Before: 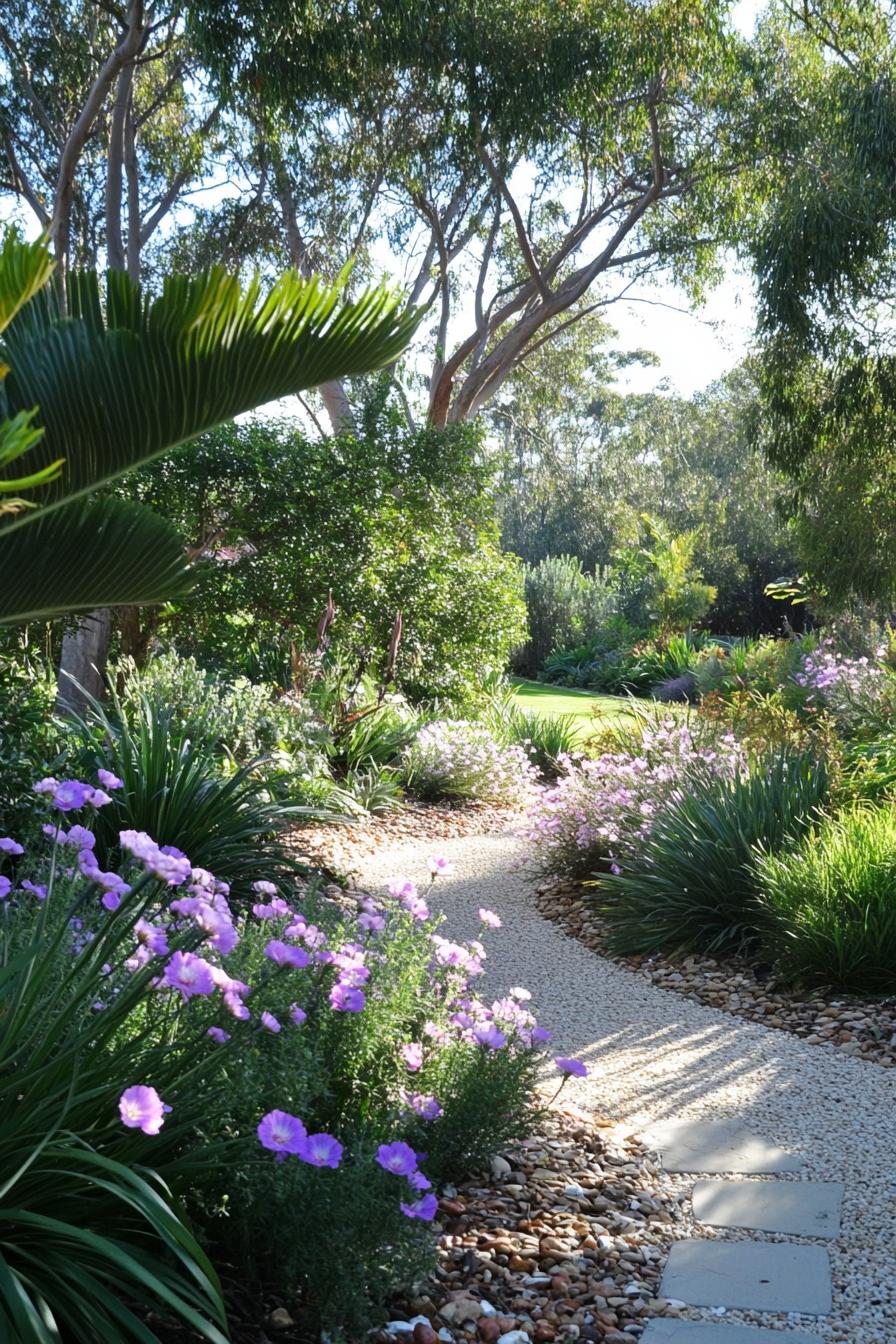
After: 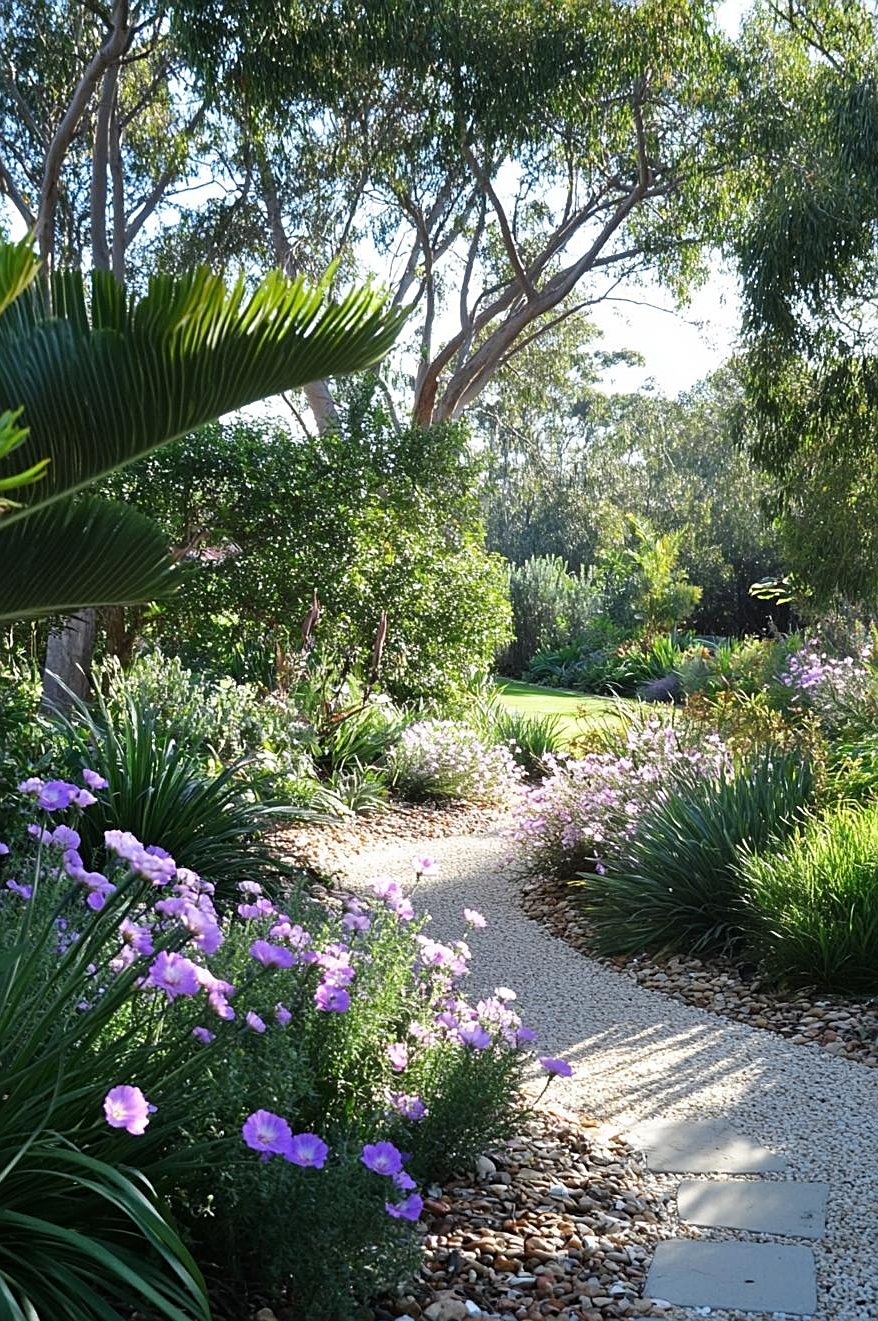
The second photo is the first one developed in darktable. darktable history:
crop: left 1.698%, right 0.286%, bottom 1.65%
sharpen: on, module defaults
